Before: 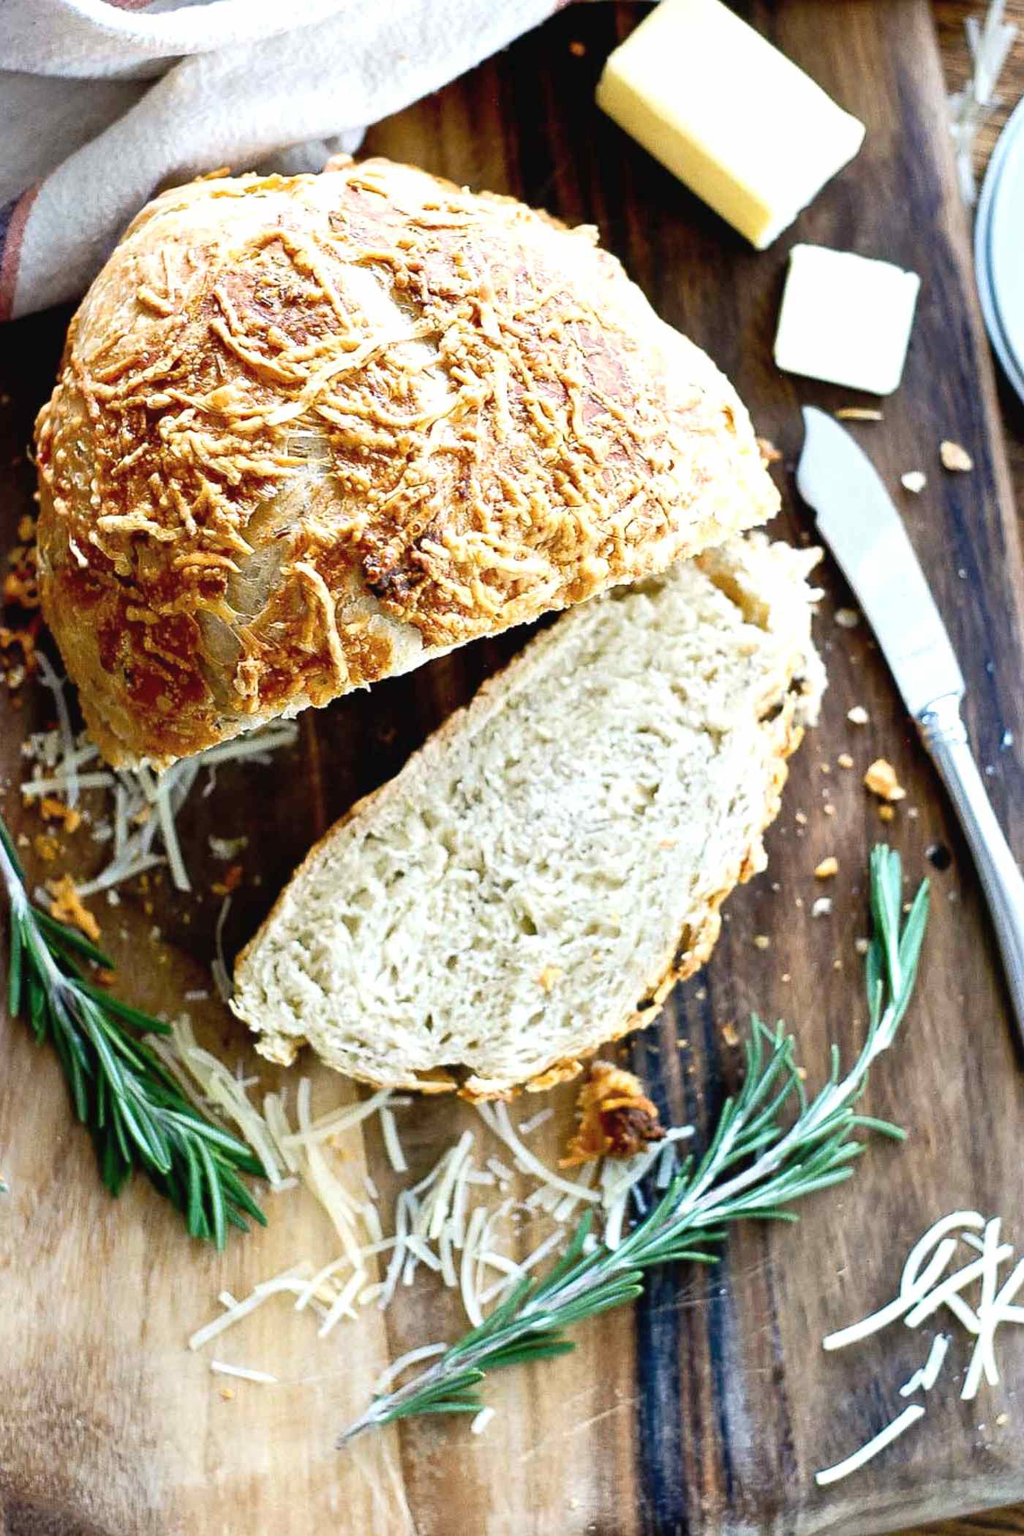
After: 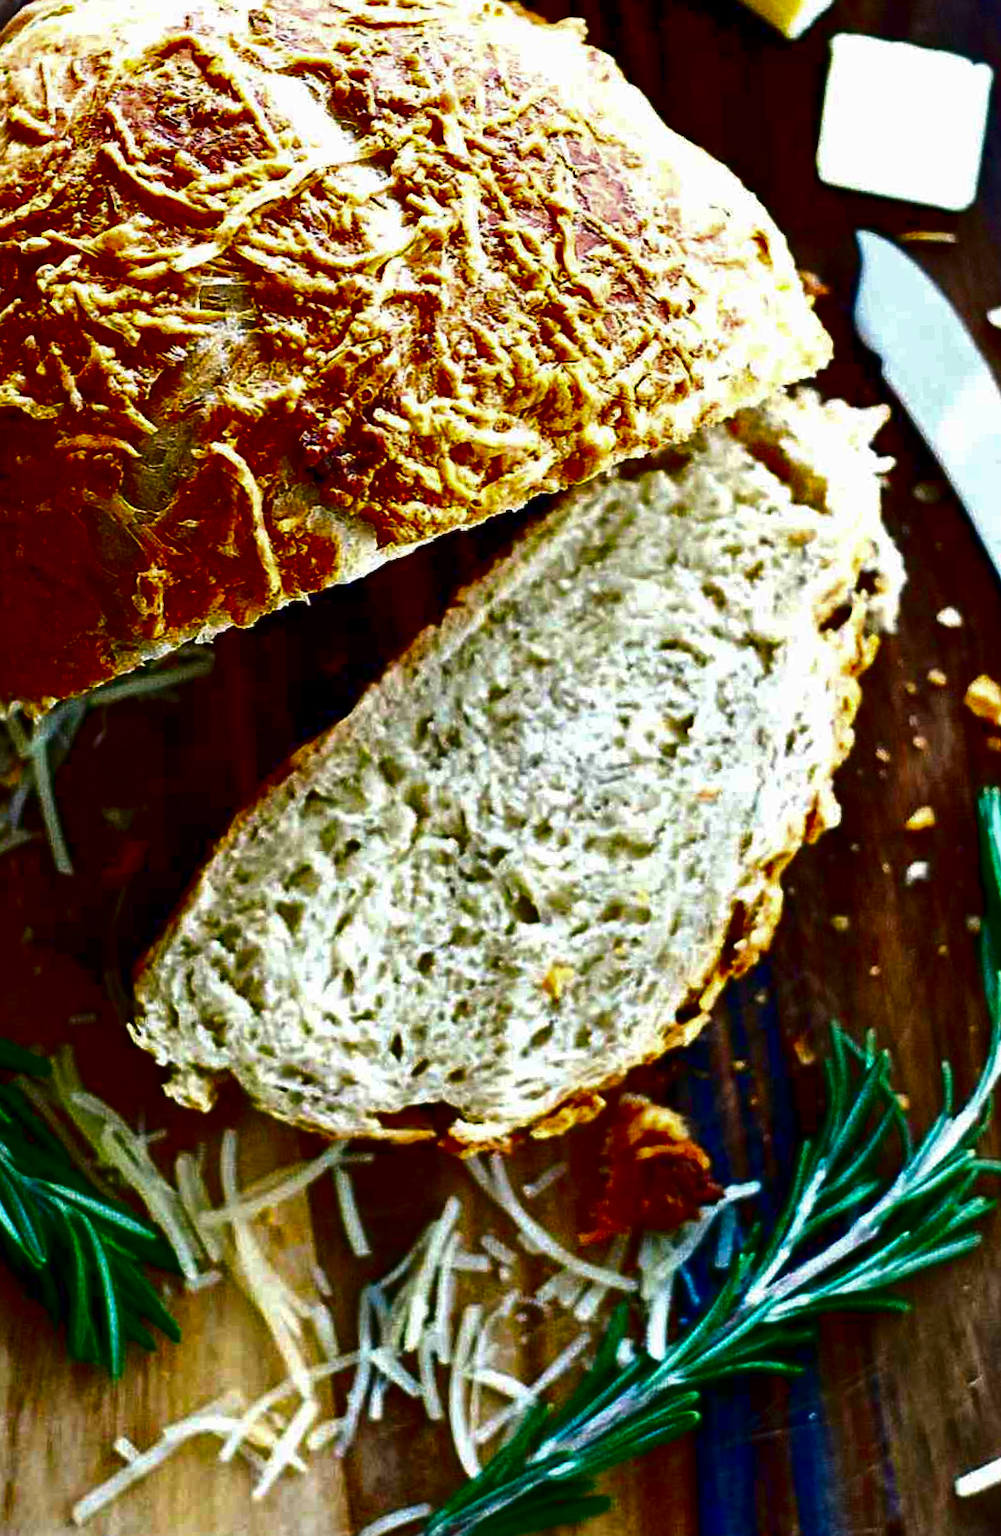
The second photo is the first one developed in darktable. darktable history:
contrast brightness saturation: brightness -1, saturation 1
rotate and perspective: rotation -1.68°, lens shift (vertical) -0.146, crop left 0.049, crop right 0.912, crop top 0.032, crop bottom 0.96
crop and rotate: left 10.071%, top 10.071%, right 10.02%, bottom 10.02%
